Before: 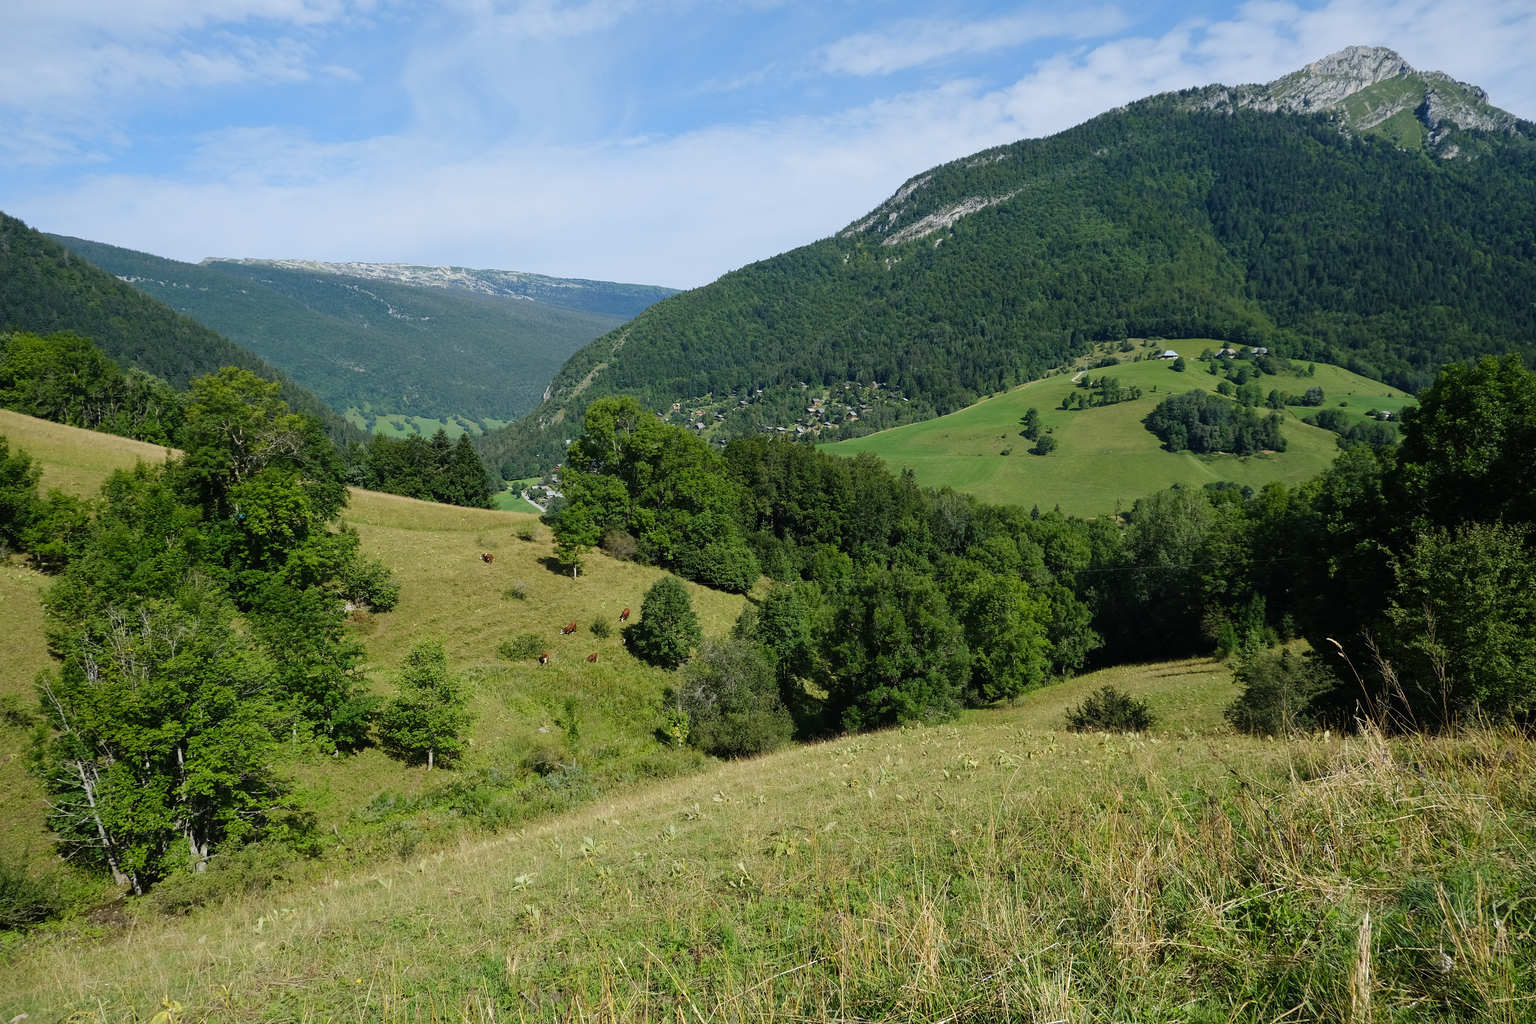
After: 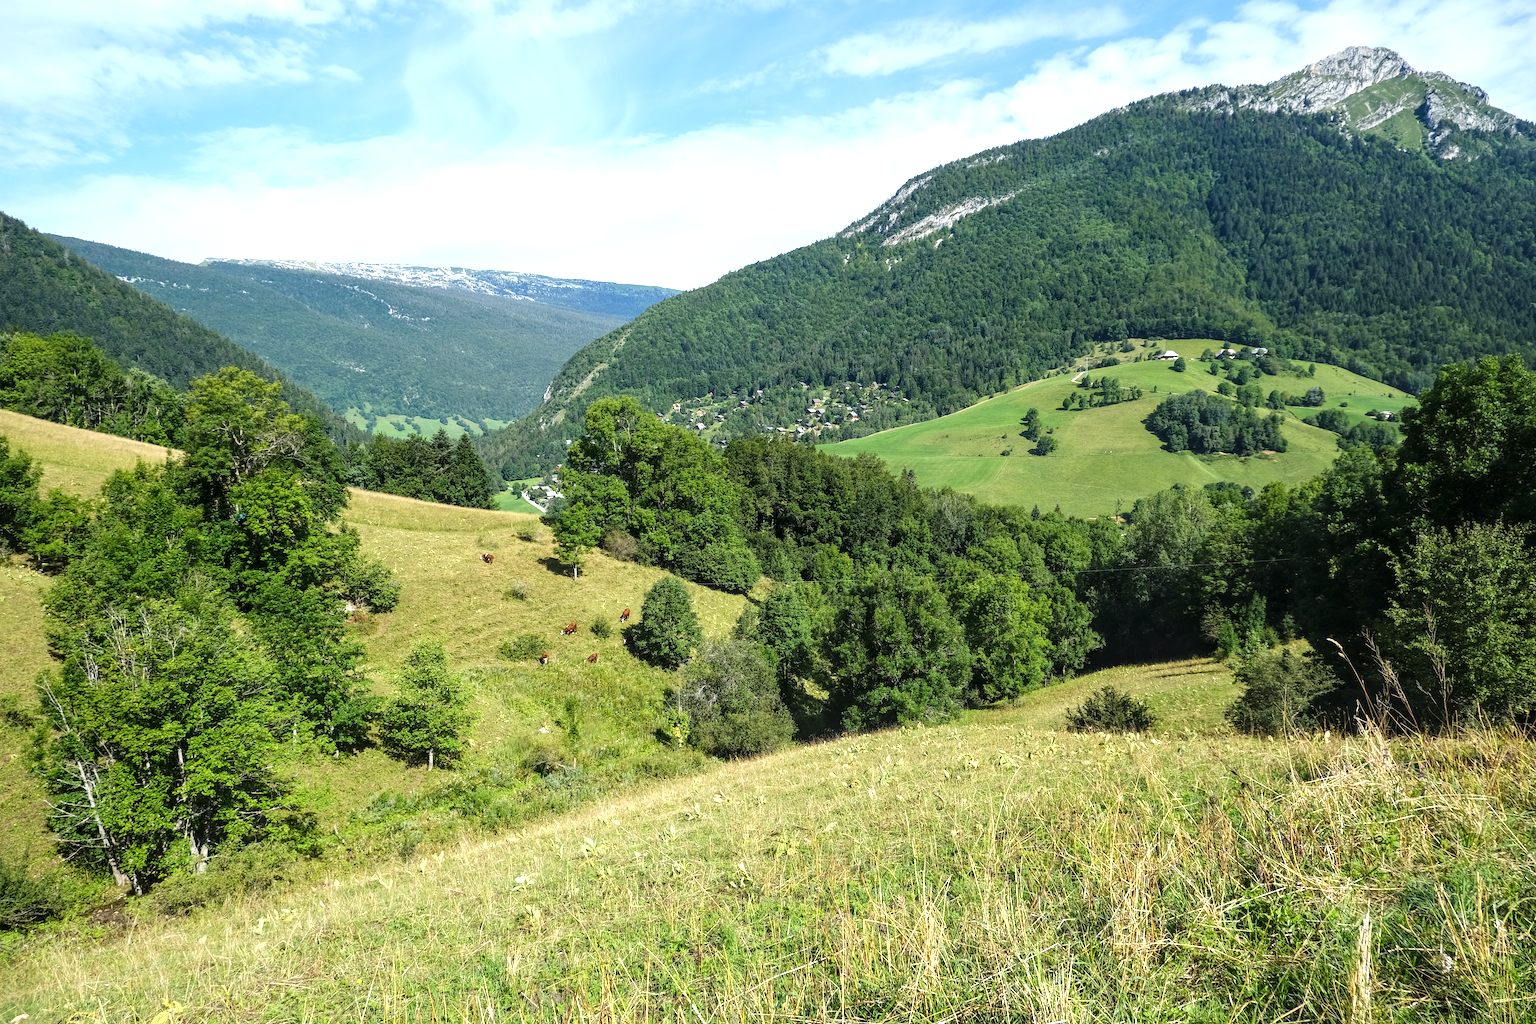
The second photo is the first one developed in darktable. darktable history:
local contrast: detail 130%
exposure: black level correction -0.001, exposure 0.9 EV, compensate exposure bias true, compensate highlight preservation false
